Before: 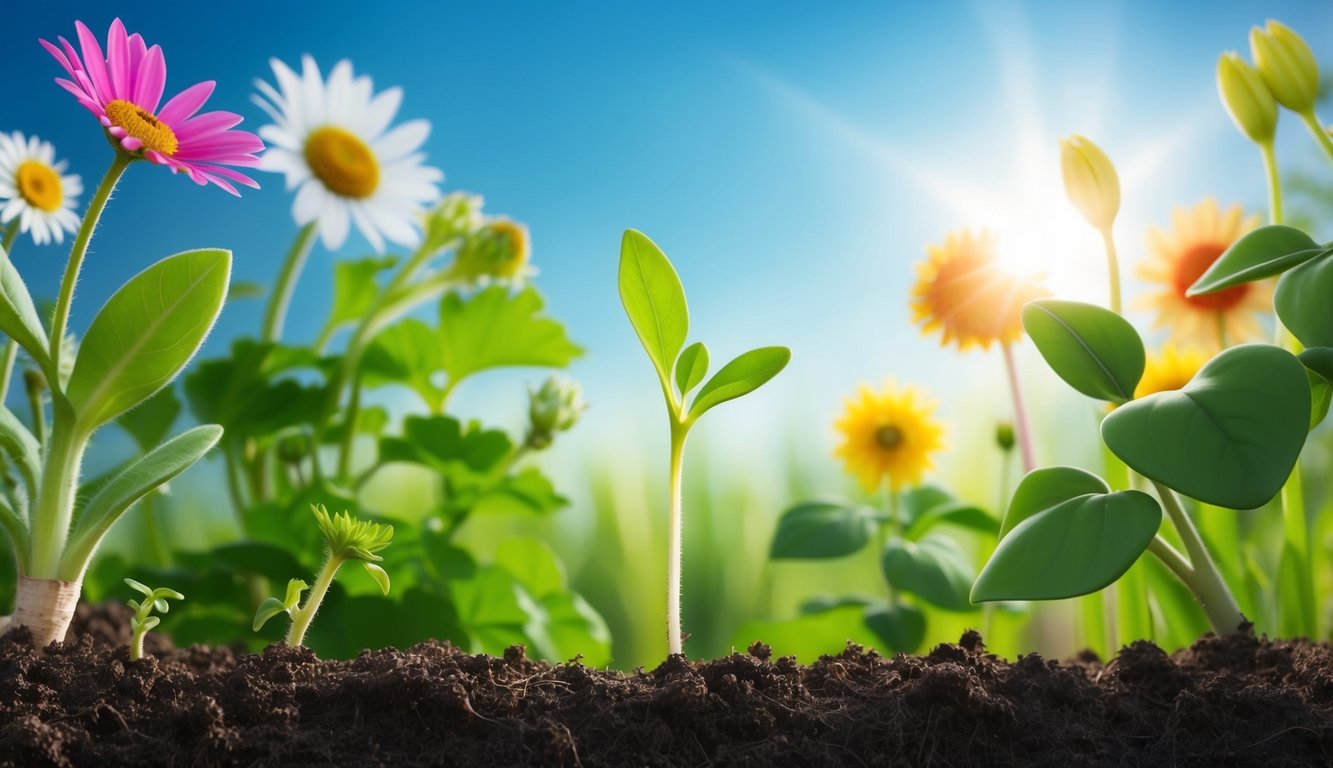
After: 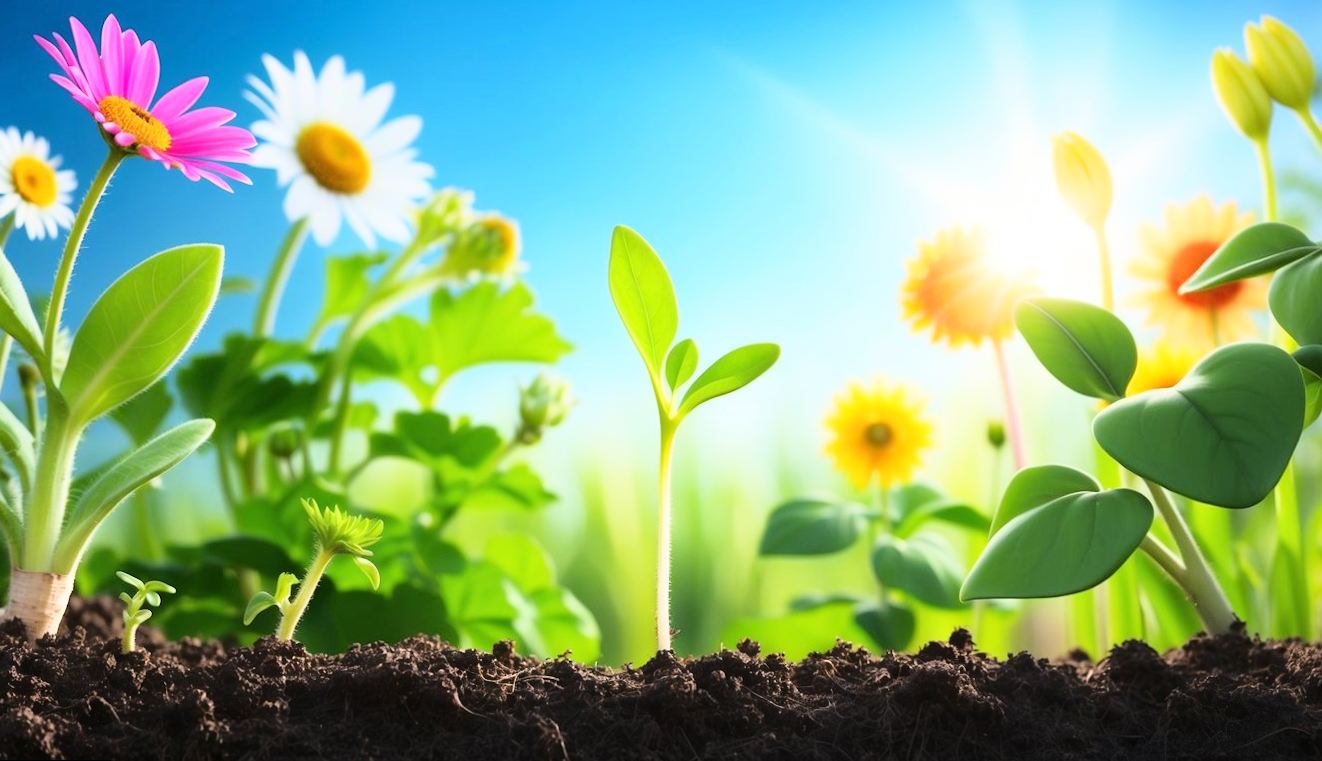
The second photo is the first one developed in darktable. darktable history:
base curve: curves: ch0 [(0, 0) (0.028, 0.03) (0.121, 0.232) (0.46, 0.748) (0.859, 0.968) (1, 1)]
color zones: mix -62.47%
rotate and perspective: rotation 0.192°, lens shift (horizontal) -0.015, crop left 0.005, crop right 0.996, crop top 0.006, crop bottom 0.99
